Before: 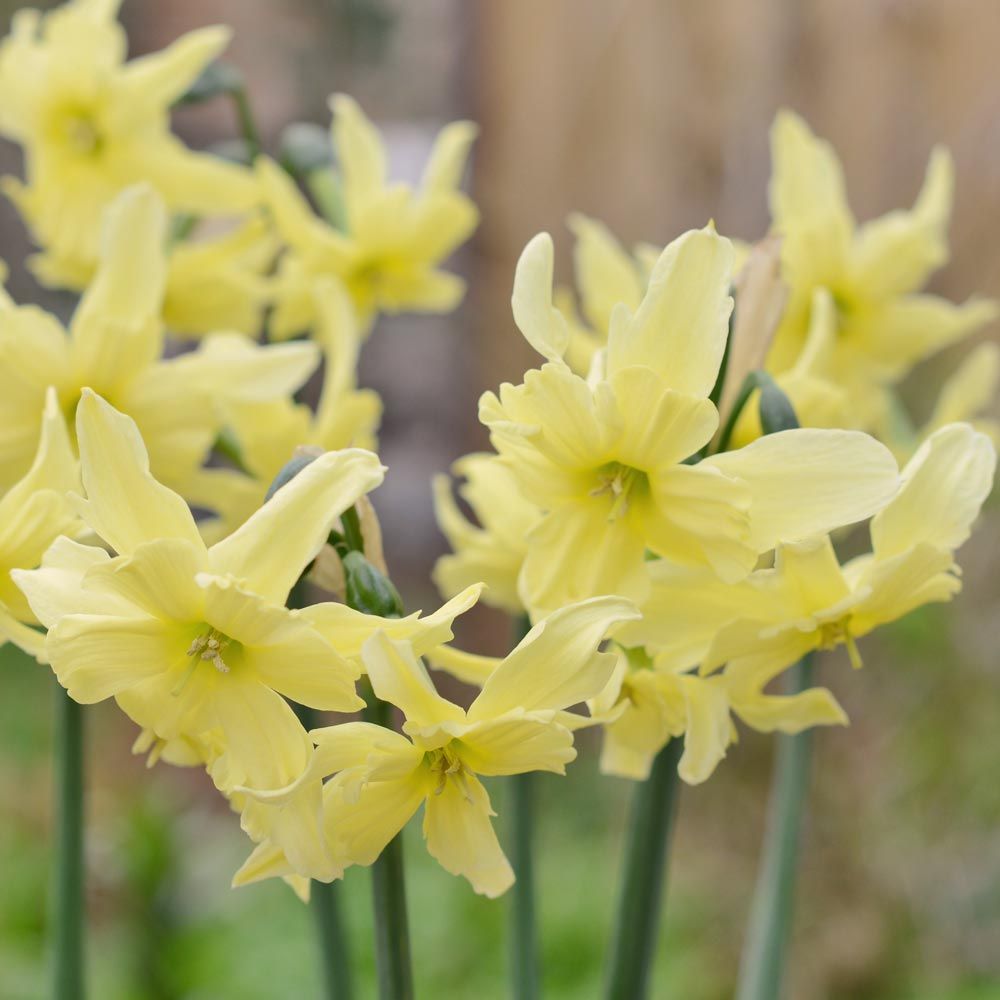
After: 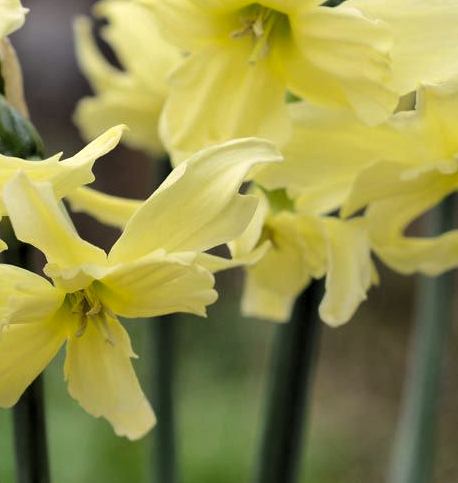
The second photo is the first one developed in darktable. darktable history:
levels: mode automatic, black 0.023%, white 99.97%, levels [0.062, 0.494, 0.925]
crop: left 35.976%, top 45.819%, right 18.162%, bottom 5.807%
exposure: black level correction 0, exposure -0.721 EV, compensate highlight preservation false
